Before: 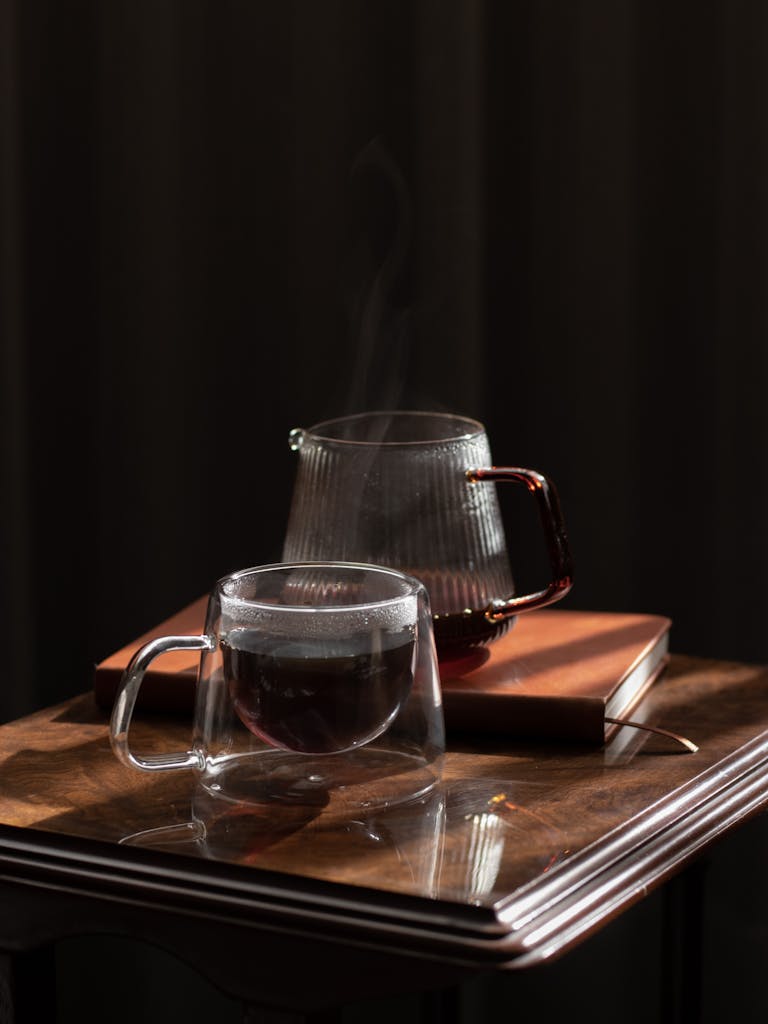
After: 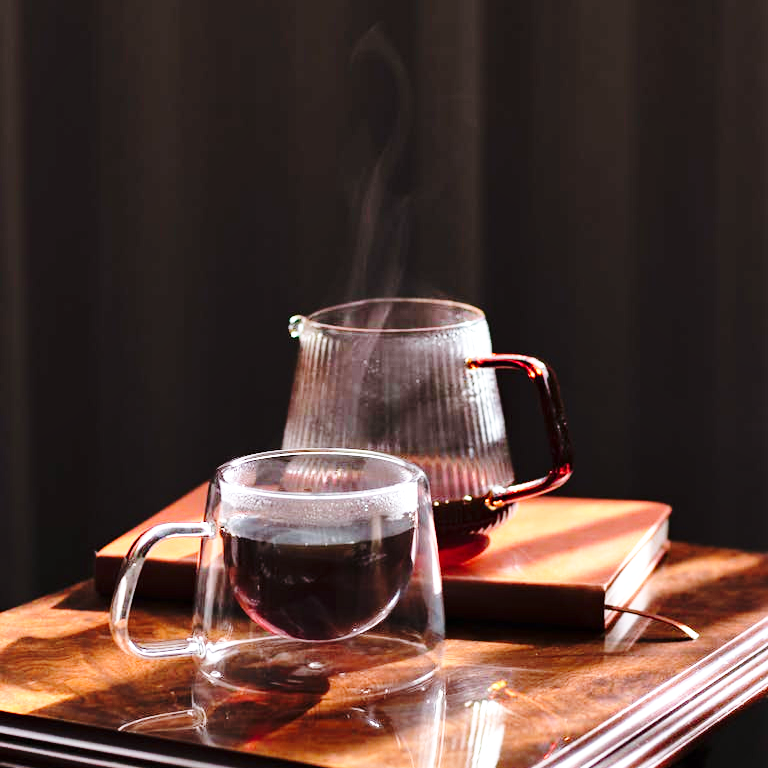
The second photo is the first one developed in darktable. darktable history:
shadows and highlights: highlights color adjustment 0%, low approximation 0.01, soften with gaussian
color calibration: illuminant as shot in camera, x 0.358, y 0.373, temperature 4628.91 K
crop: top 11.038%, bottom 13.962%
exposure: exposure 0.566 EV, compensate highlight preservation false
base curve: curves: ch0 [(0, 0) (0.028, 0.03) (0.105, 0.232) (0.387, 0.748) (0.754, 0.968) (1, 1)], fusion 1, exposure shift 0.576, preserve colors none
